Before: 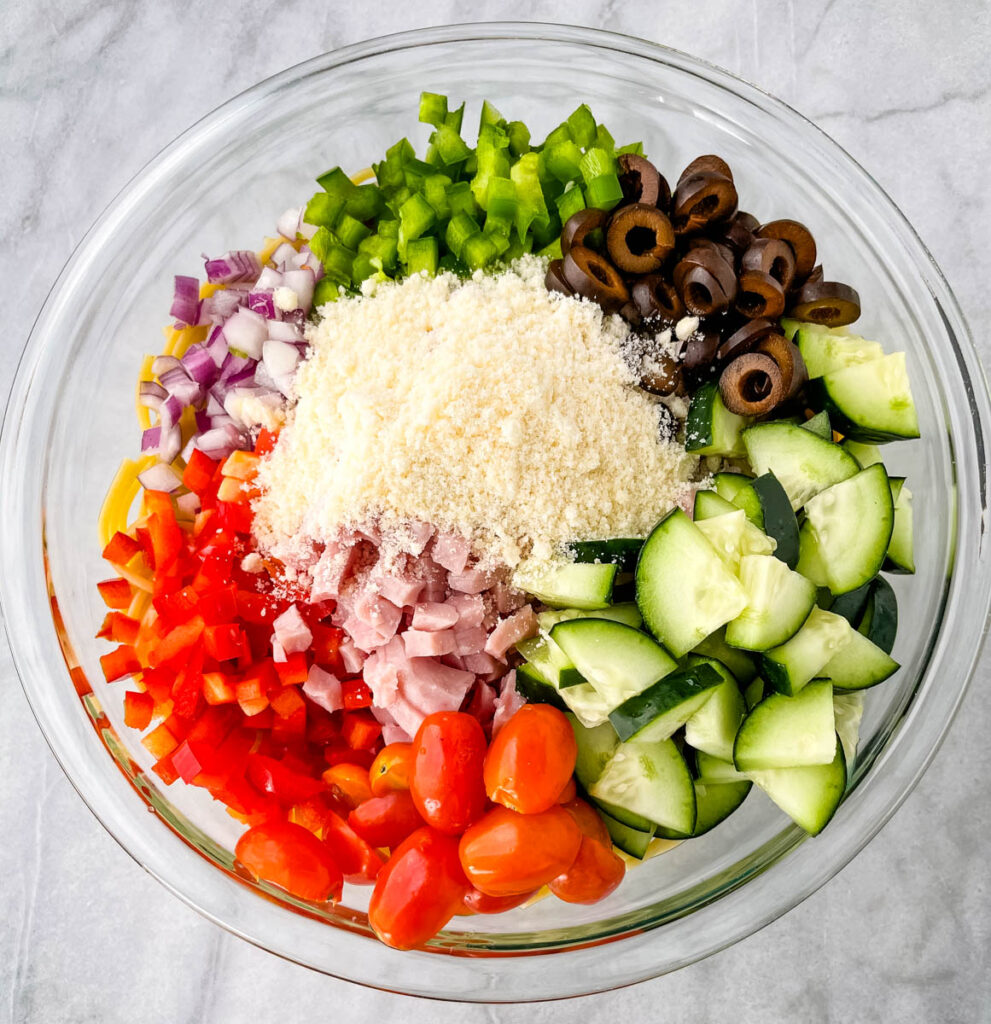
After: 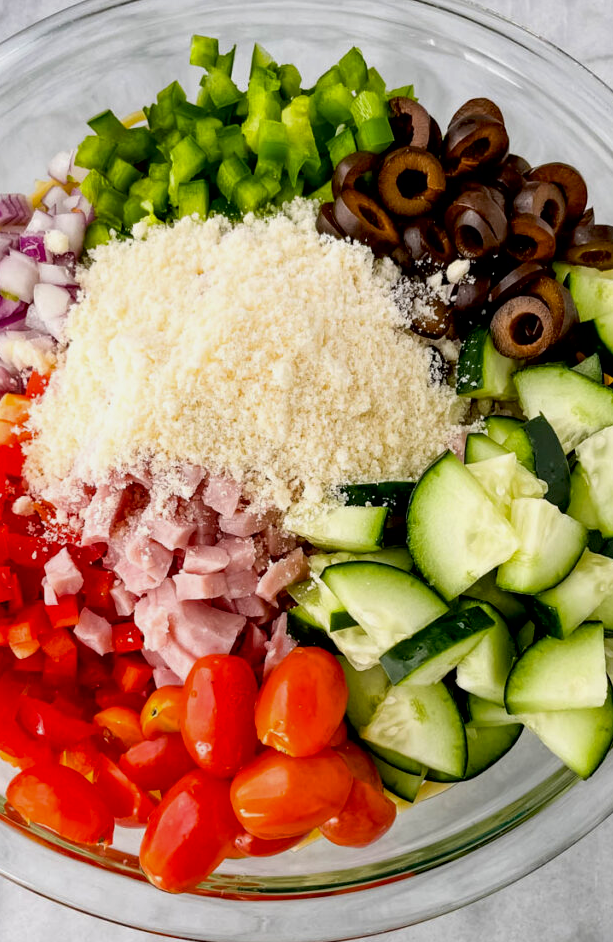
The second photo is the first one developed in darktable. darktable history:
crop and rotate: left 23.142%, top 5.643%, right 14.907%, bottom 2.299%
exposure: black level correction 0.009, exposure -0.168 EV, compensate highlight preservation false
contrast brightness saturation: contrast 0.027, brightness -0.04
